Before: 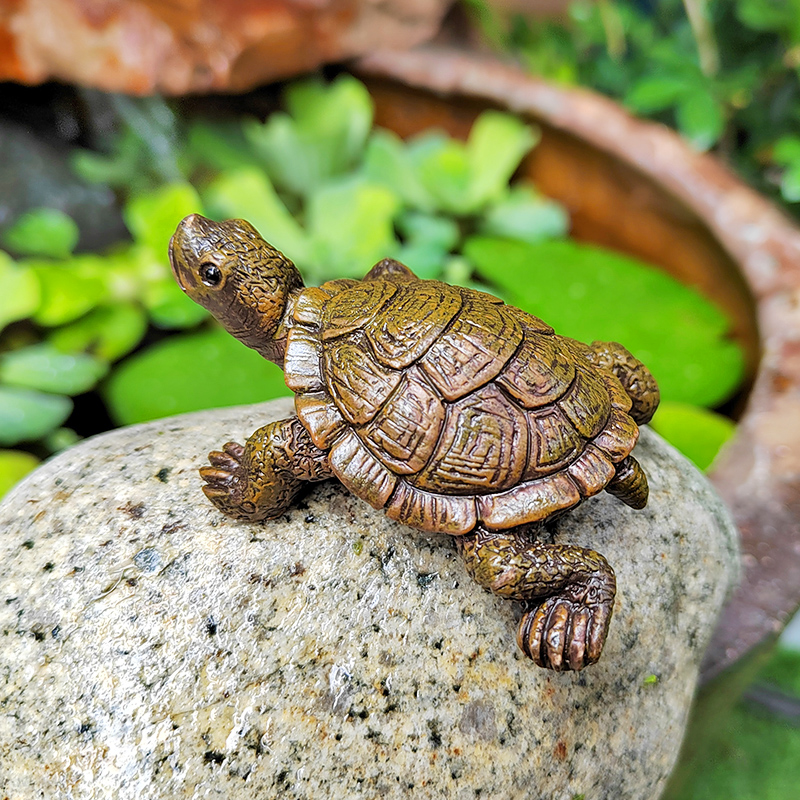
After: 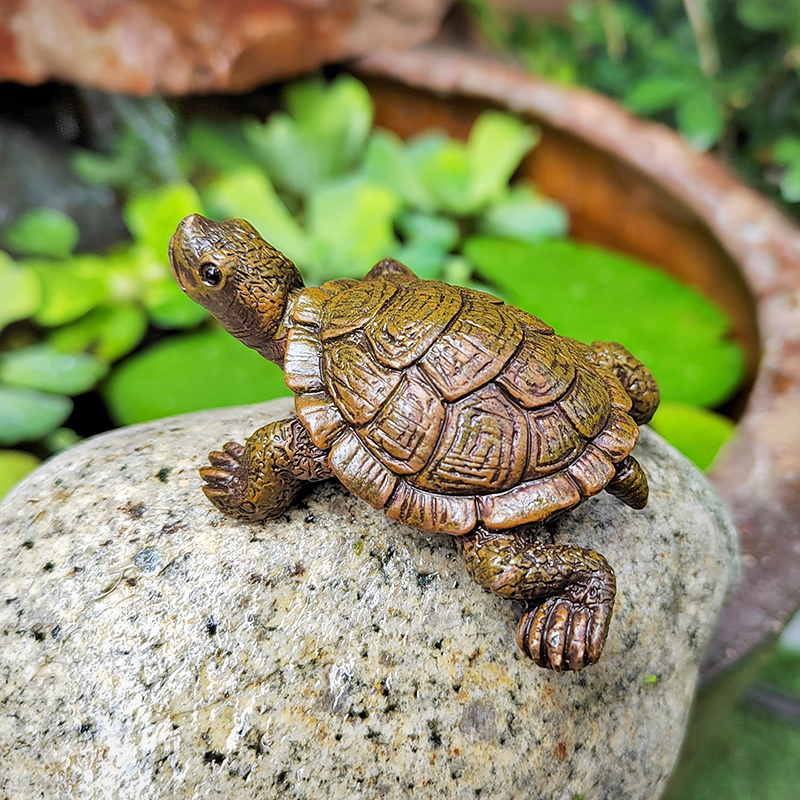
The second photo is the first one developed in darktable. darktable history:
vignetting: fall-off radius 60.97%, brightness -0.179, saturation -0.31
